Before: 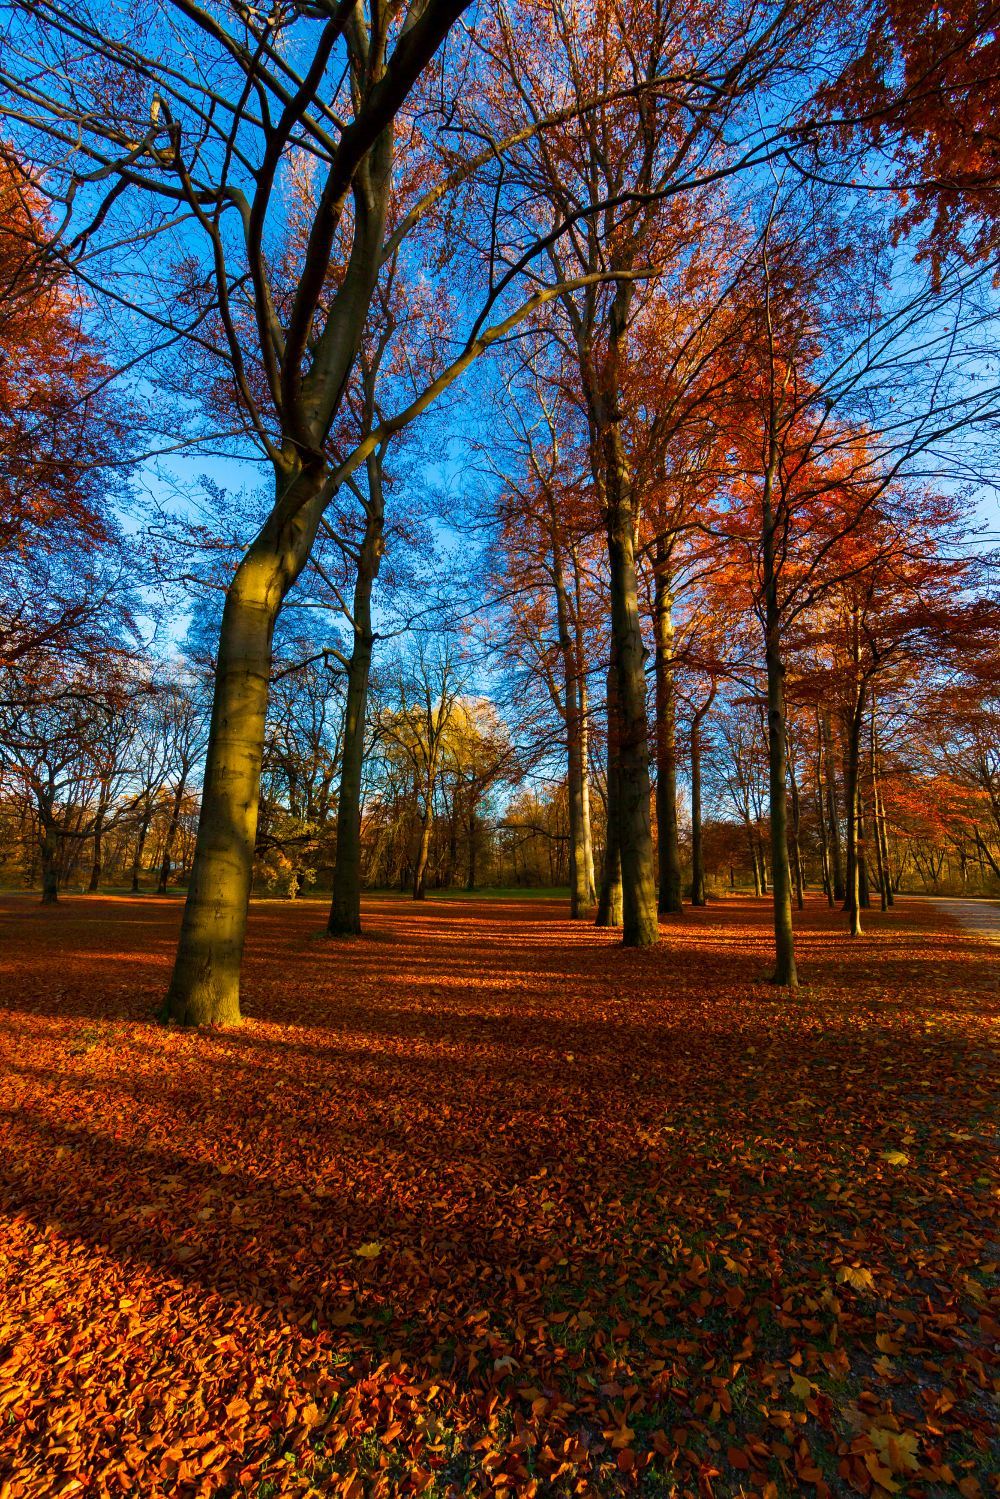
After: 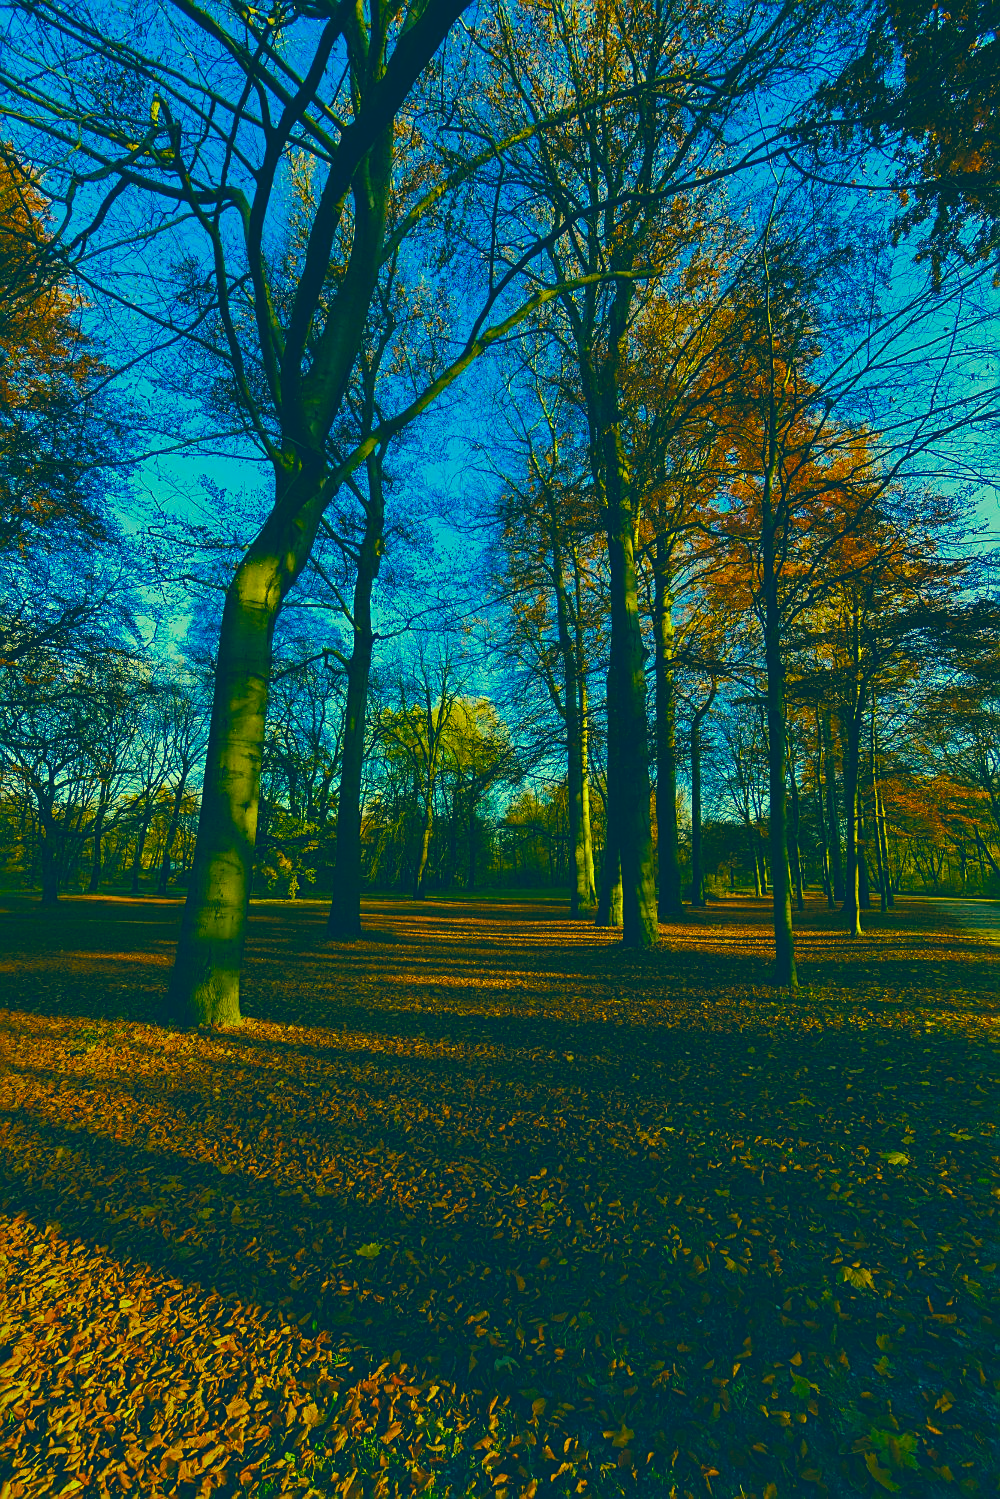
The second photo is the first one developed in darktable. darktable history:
color correction: highlights a* -15.58, highlights b* 40, shadows a* -40, shadows b* -26.18
exposure: black level correction -0.015, exposure -0.5 EV, compensate highlight preservation false
sharpen: on, module defaults
color contrast: green-magenta contrast 1.2, blue-yellow contrast 1.2
color balance rgb: perceptual saturation grading › global saturation 30%, global vibrance 10%
rotate and perspective: crop left 0, crop top 0
